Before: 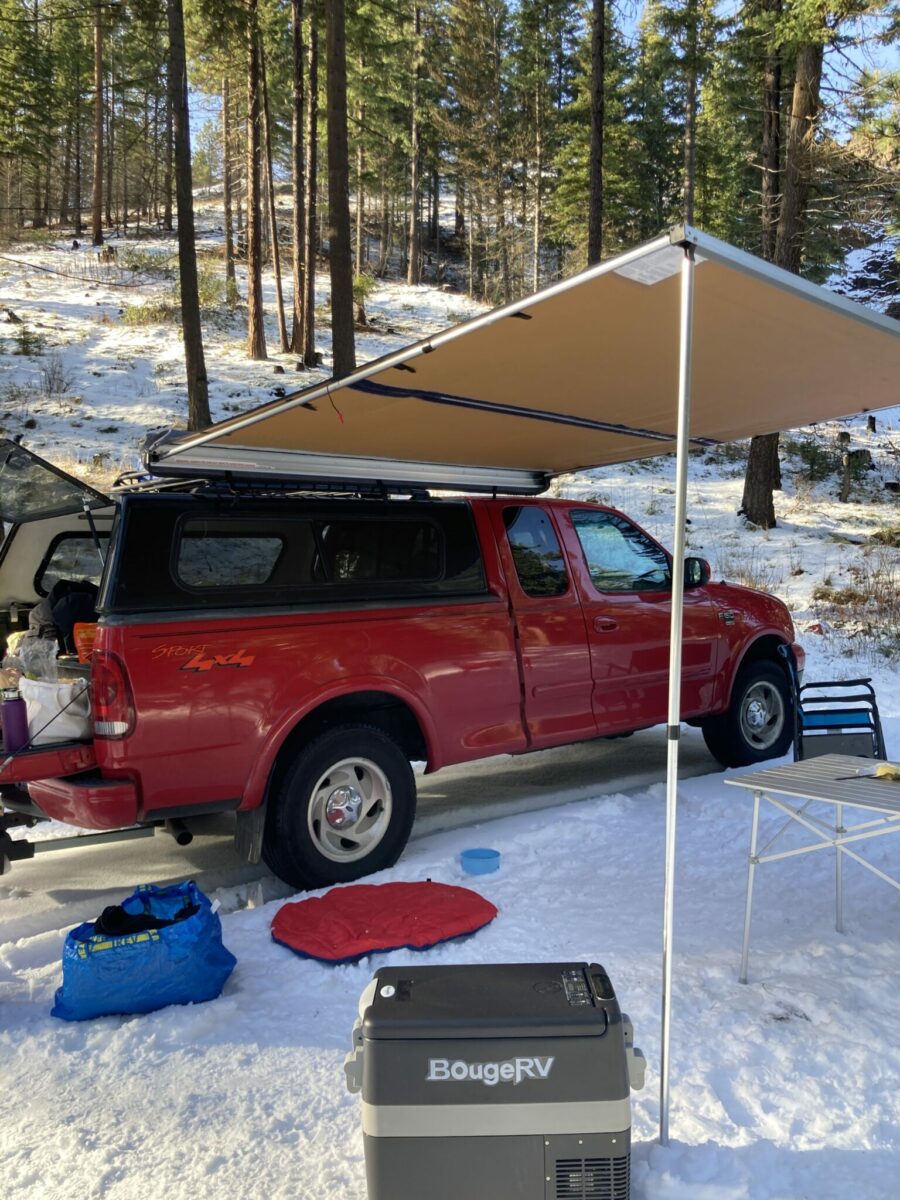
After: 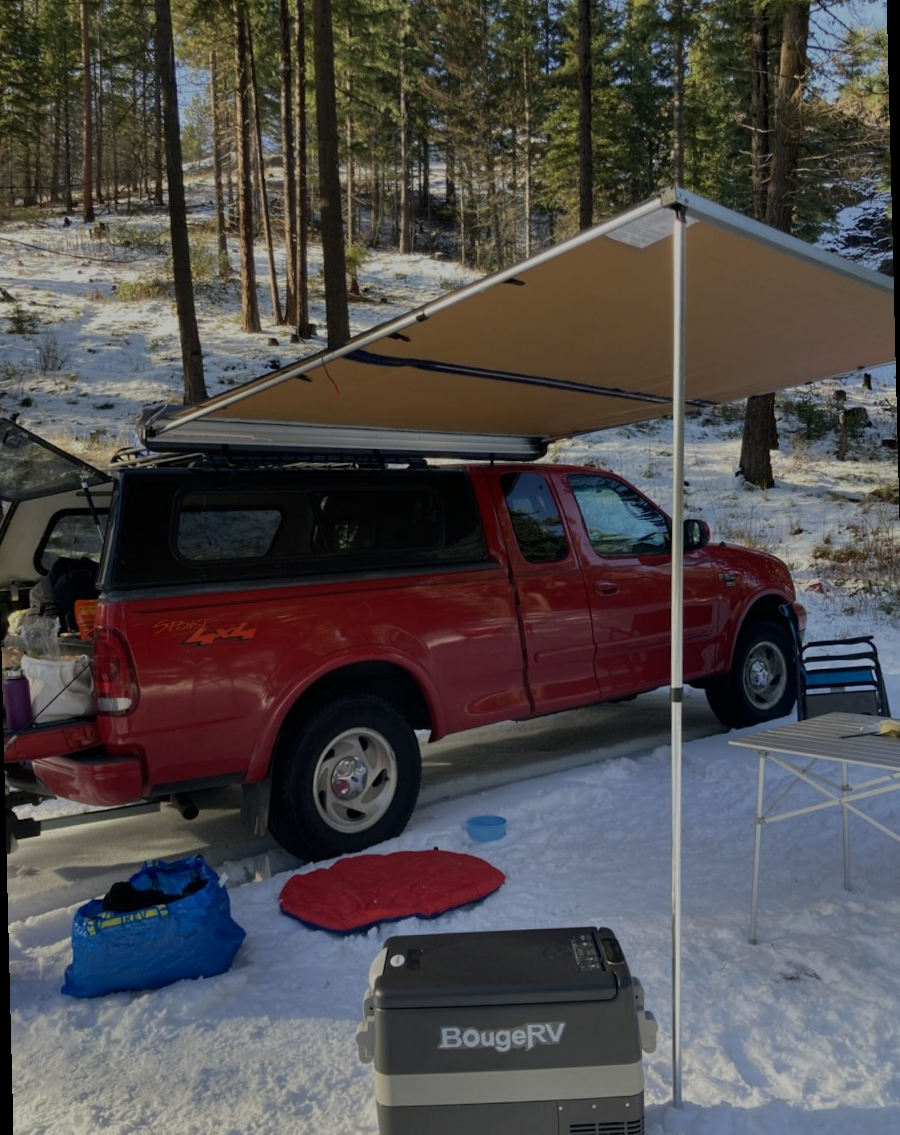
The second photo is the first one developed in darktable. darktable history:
exposure: exposure -1 EV, compensate highlight preservation false
rotate and perspective: rotation -1.42°, crop left 0.016, crop right 0.984, crop top 0.035, crop bottom 0.965
